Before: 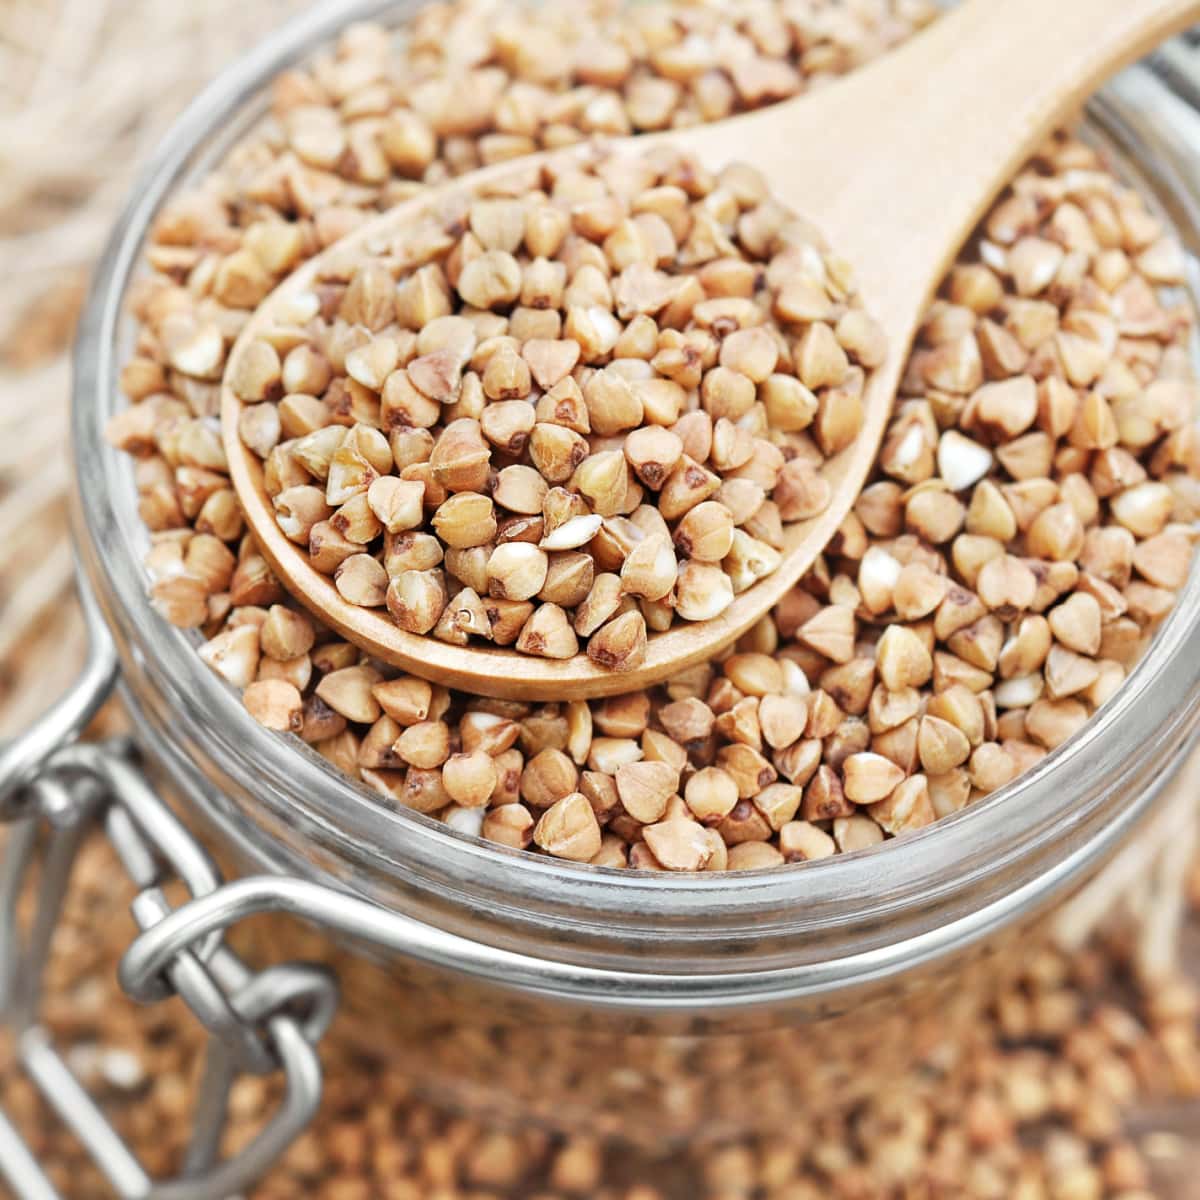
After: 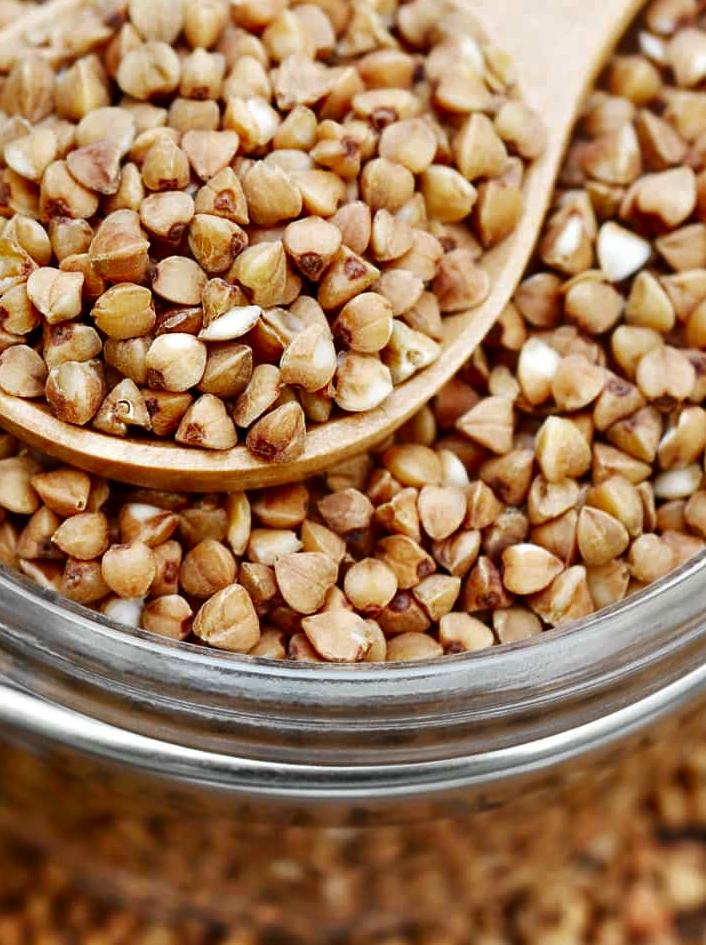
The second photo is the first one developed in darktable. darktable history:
contrast brightness saturation: brightness -0.253, saturation 0.204
crop and rotate: left 28.477%, top 17.496%, right 12.641%, bottom 3.688%
